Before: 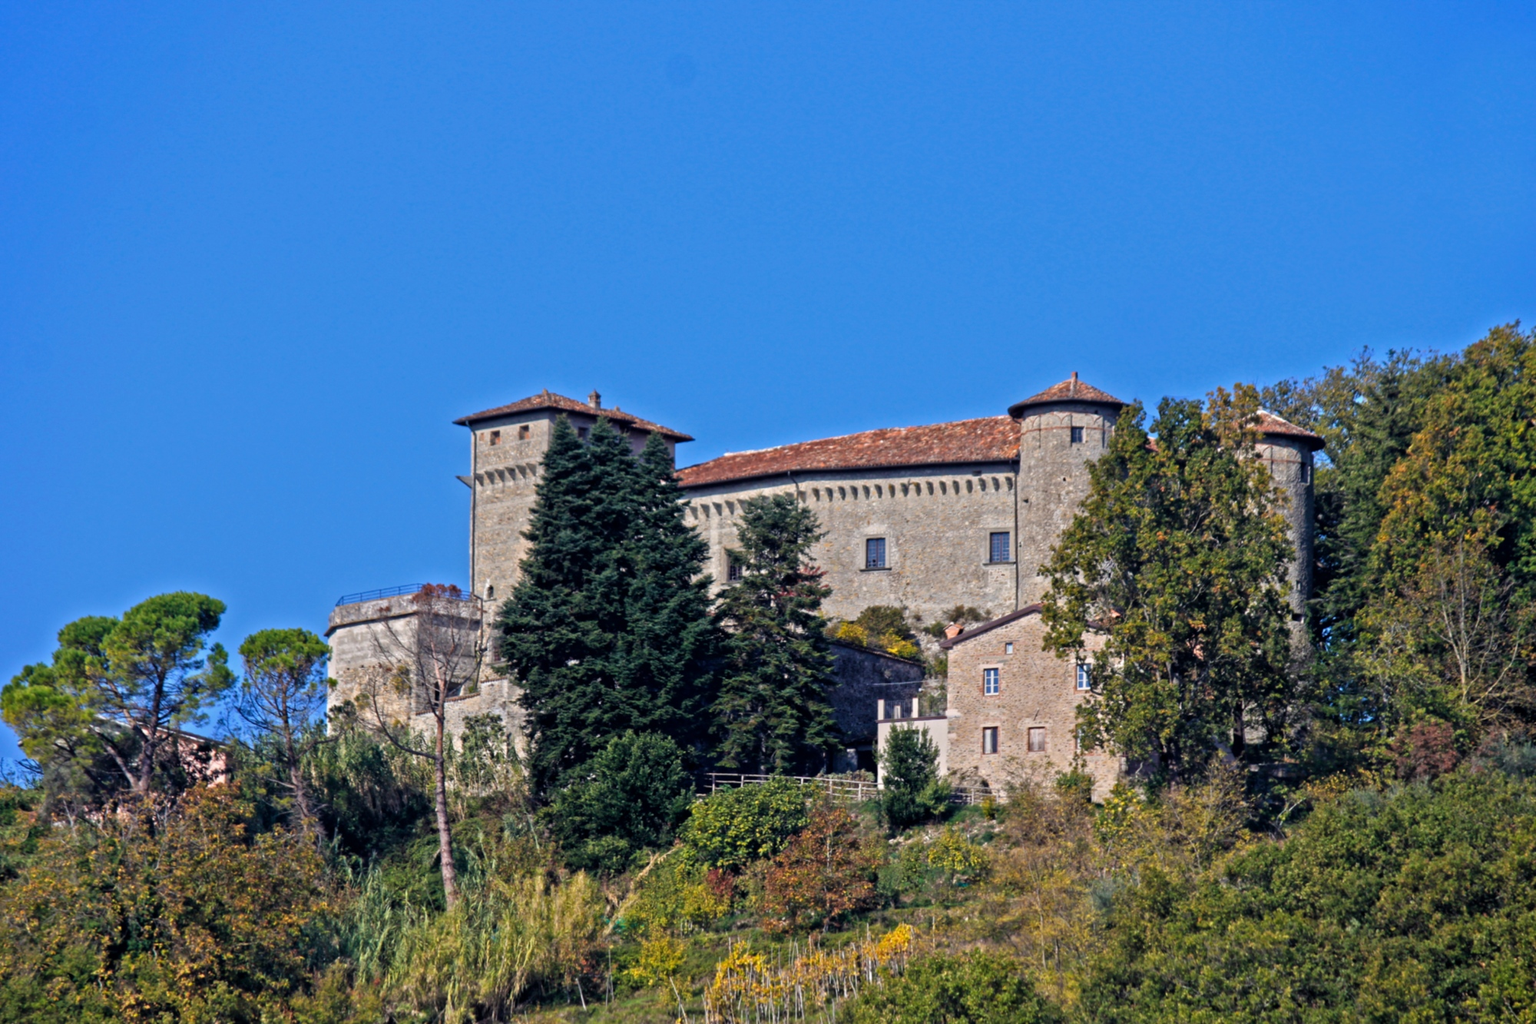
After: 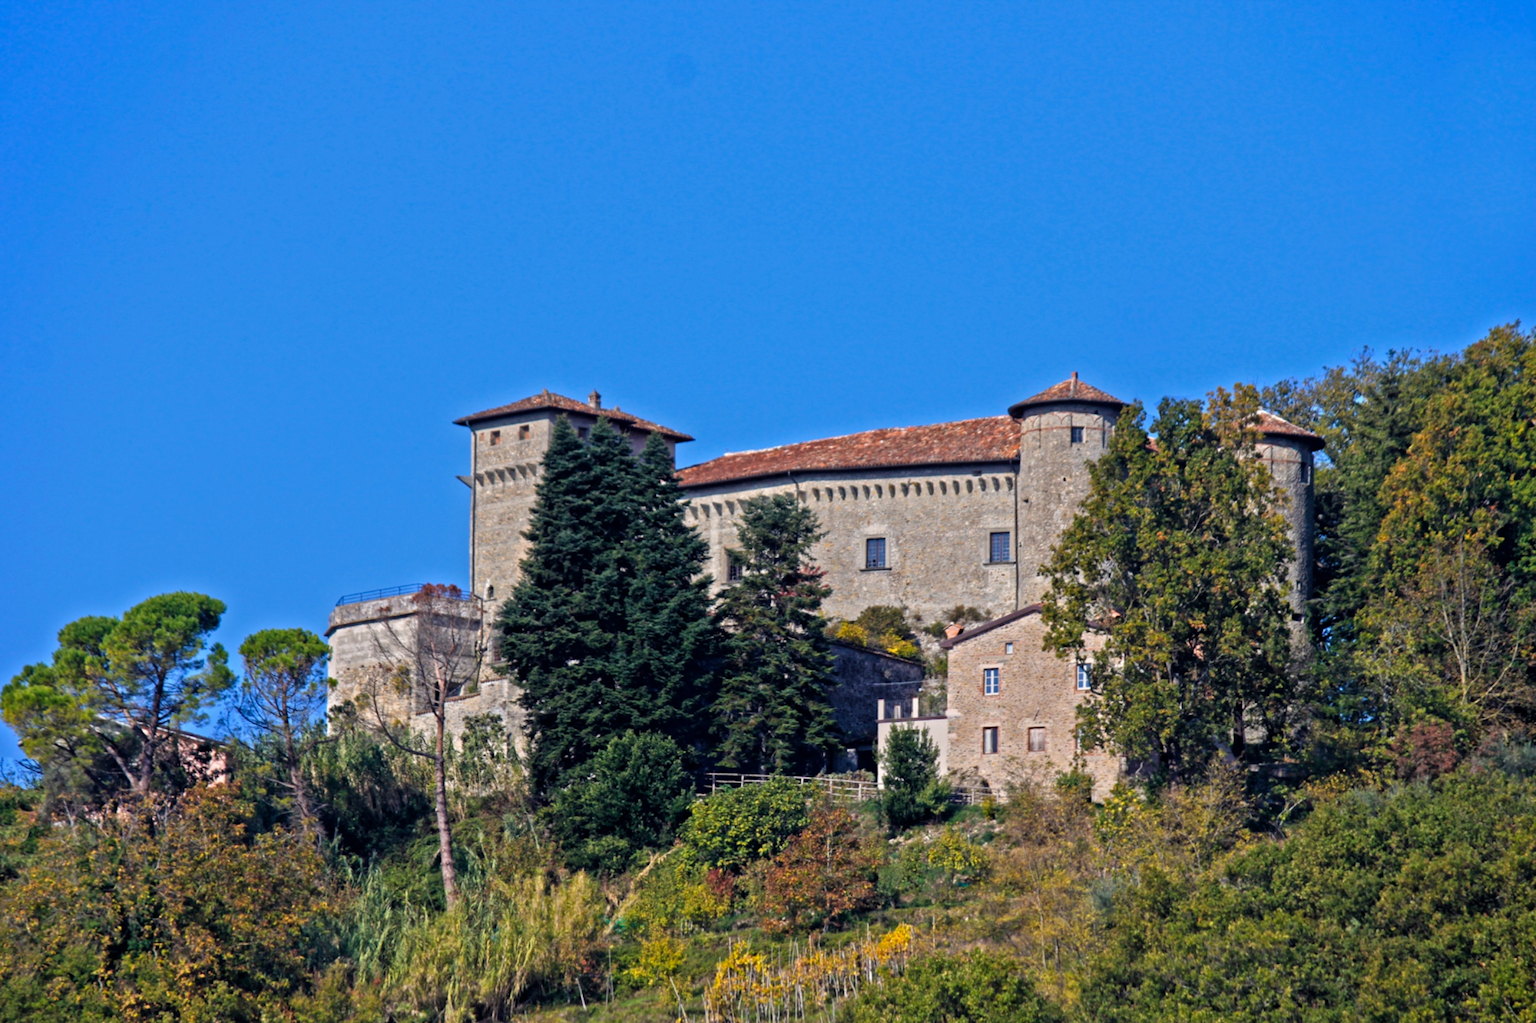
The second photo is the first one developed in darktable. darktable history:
color correction: highlights b* 0.02, saturation 1.06
